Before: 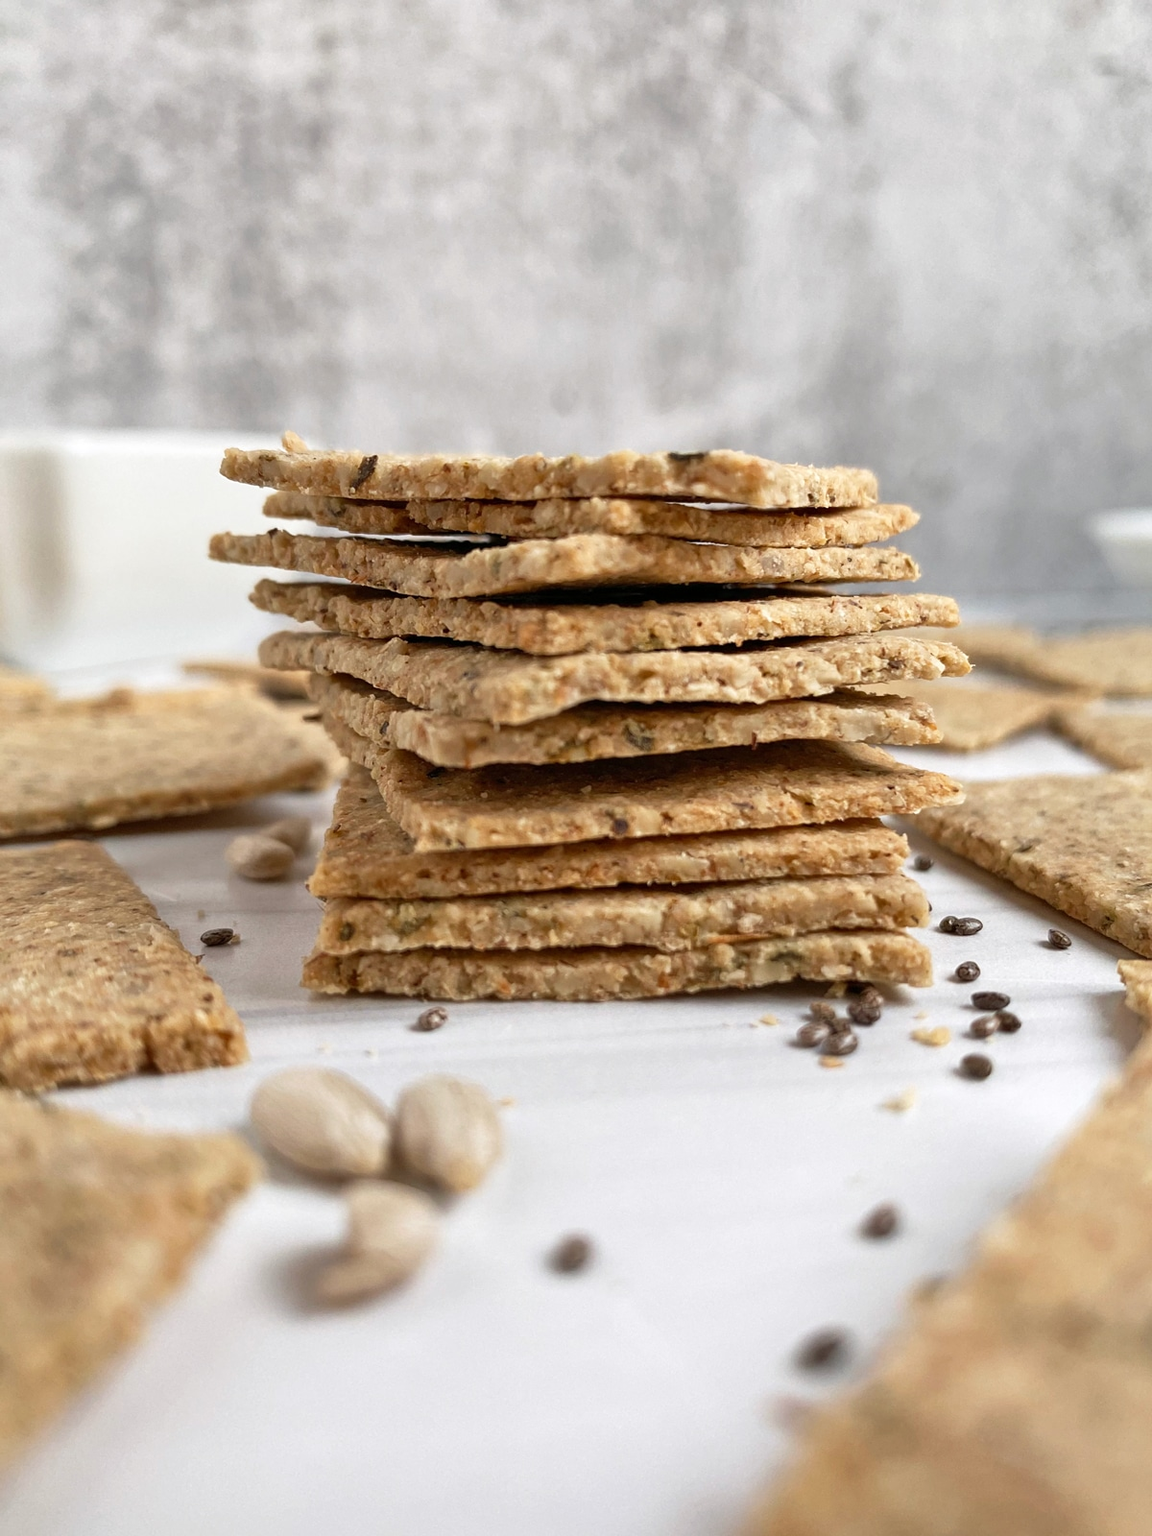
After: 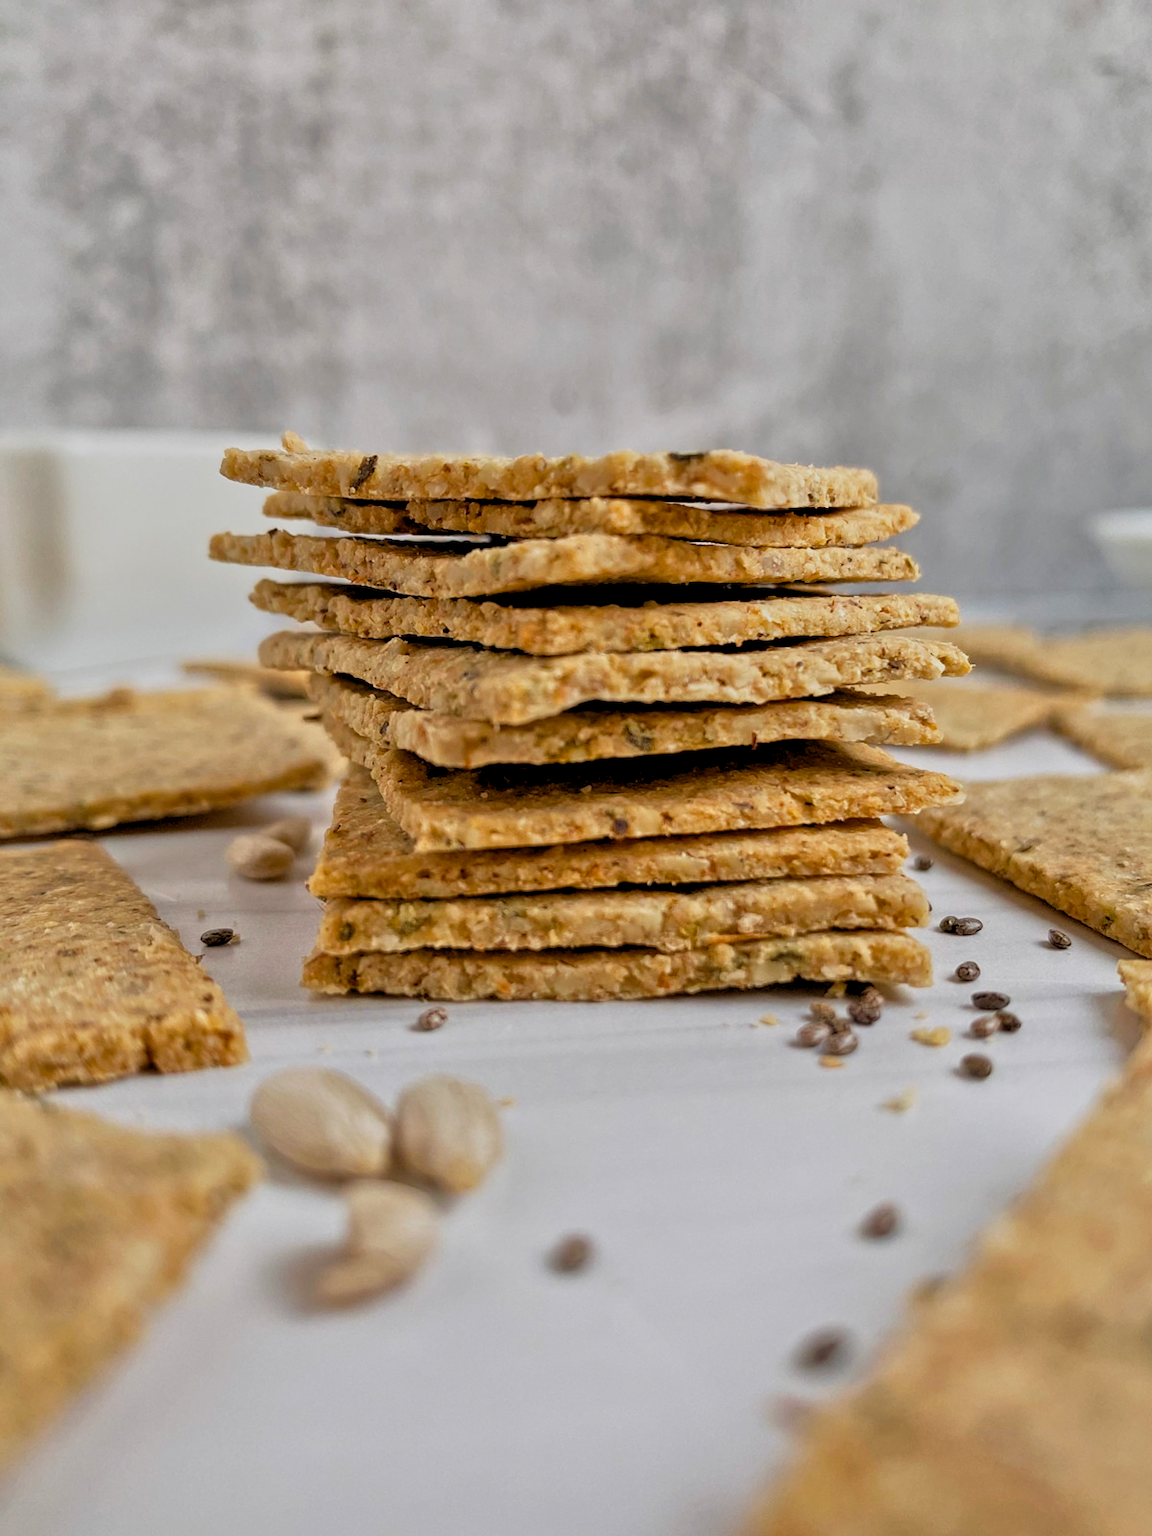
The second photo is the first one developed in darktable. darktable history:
color balance rgb: perceptual saturation grading › global saturation 20%, global vibrance 20%
rgb levels: levels [[0.01, 0.419, 0.839], [0, 0.5, 1], [0, 0.5, 1]]
tone equalizer: -8 EV -0.002 EV, -7 EV 0.005 EV, -6 EV -0.008 EV, -5 EV 0.007 EV, -4 EV -0.042 EV, -3 EV -0.233 EV, -2 EV -0.662 EV, -1 EV -0.983 EV, +0 EV -0.969 EV, smoothing diameter 2%, edges refinement/feathering 20, mask exposure compensation -1.57 EV, filter diffusion 5
